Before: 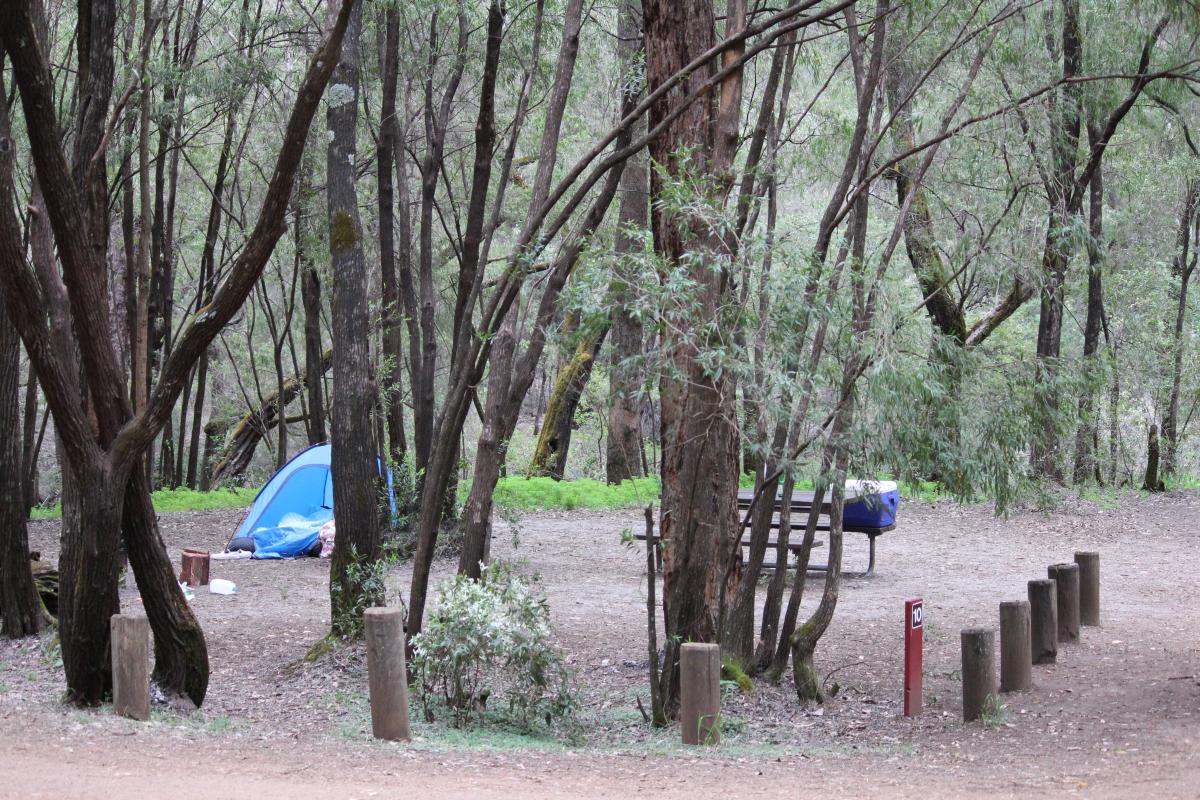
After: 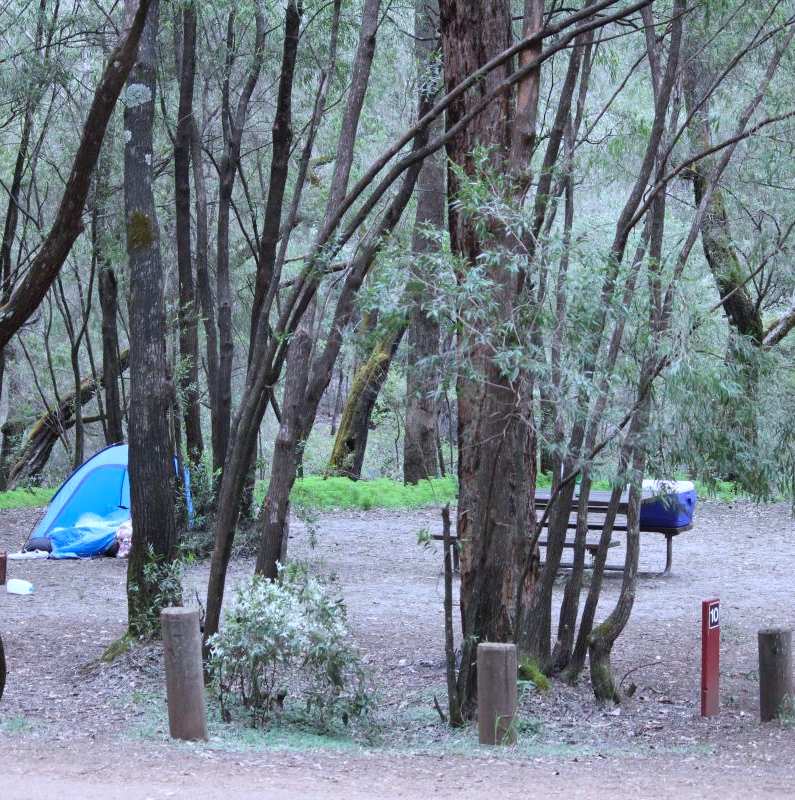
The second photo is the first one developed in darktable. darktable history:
color calibration: x 0.372, y 0.387, temperature 4284.16 K
crop: left 16.931%, right 16.758%
